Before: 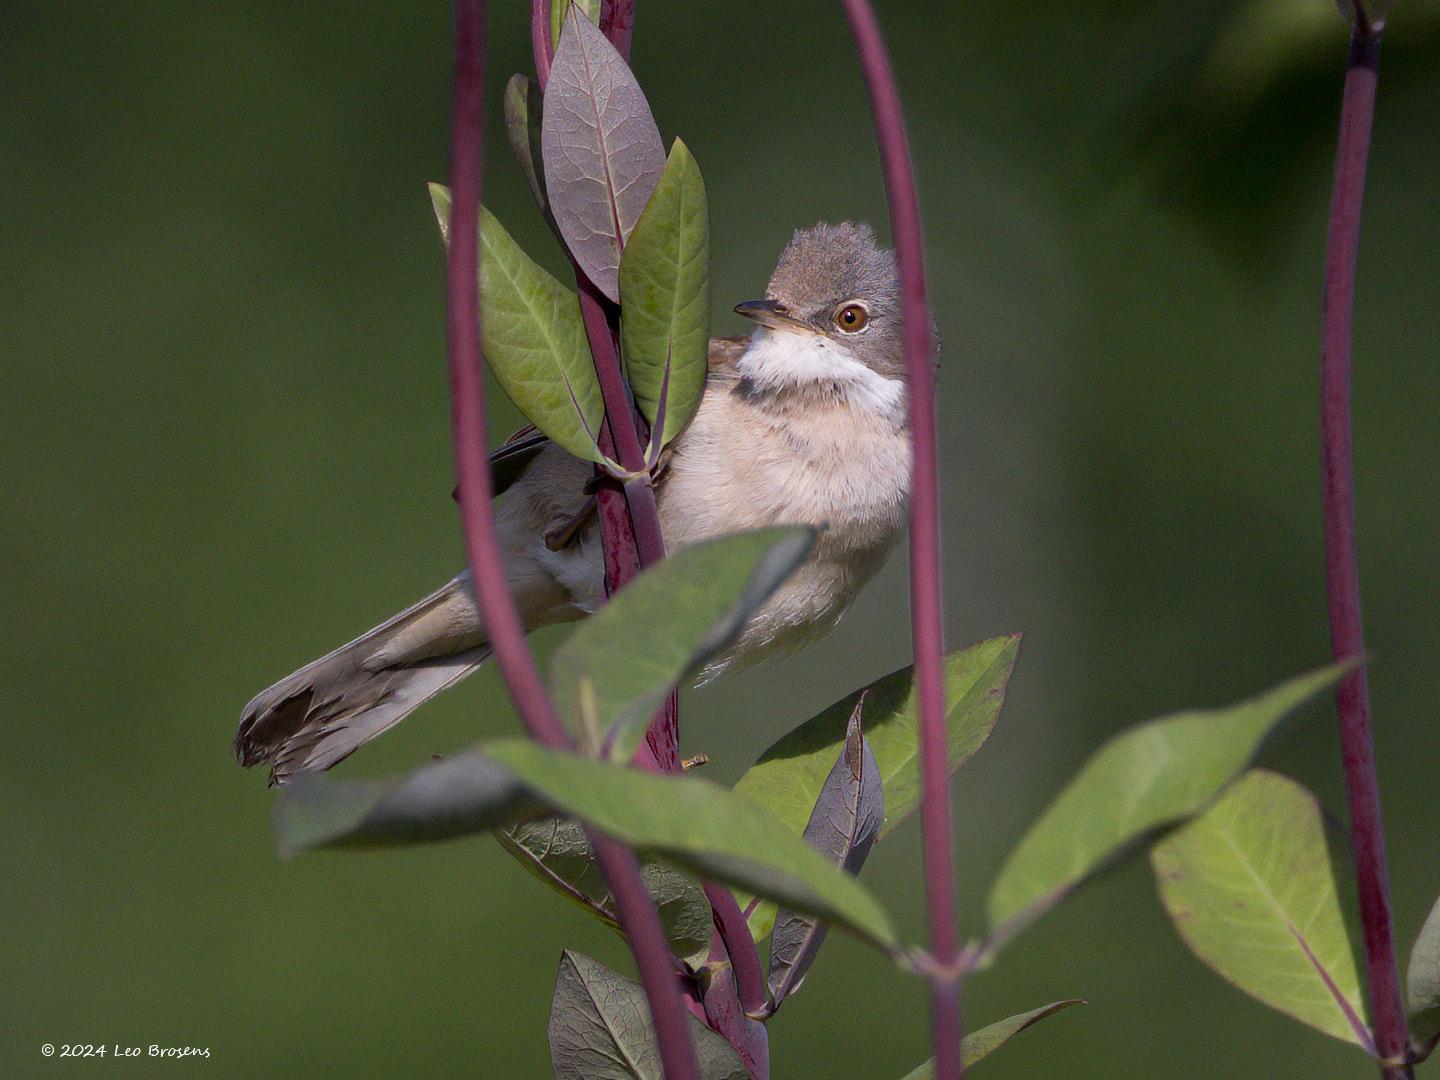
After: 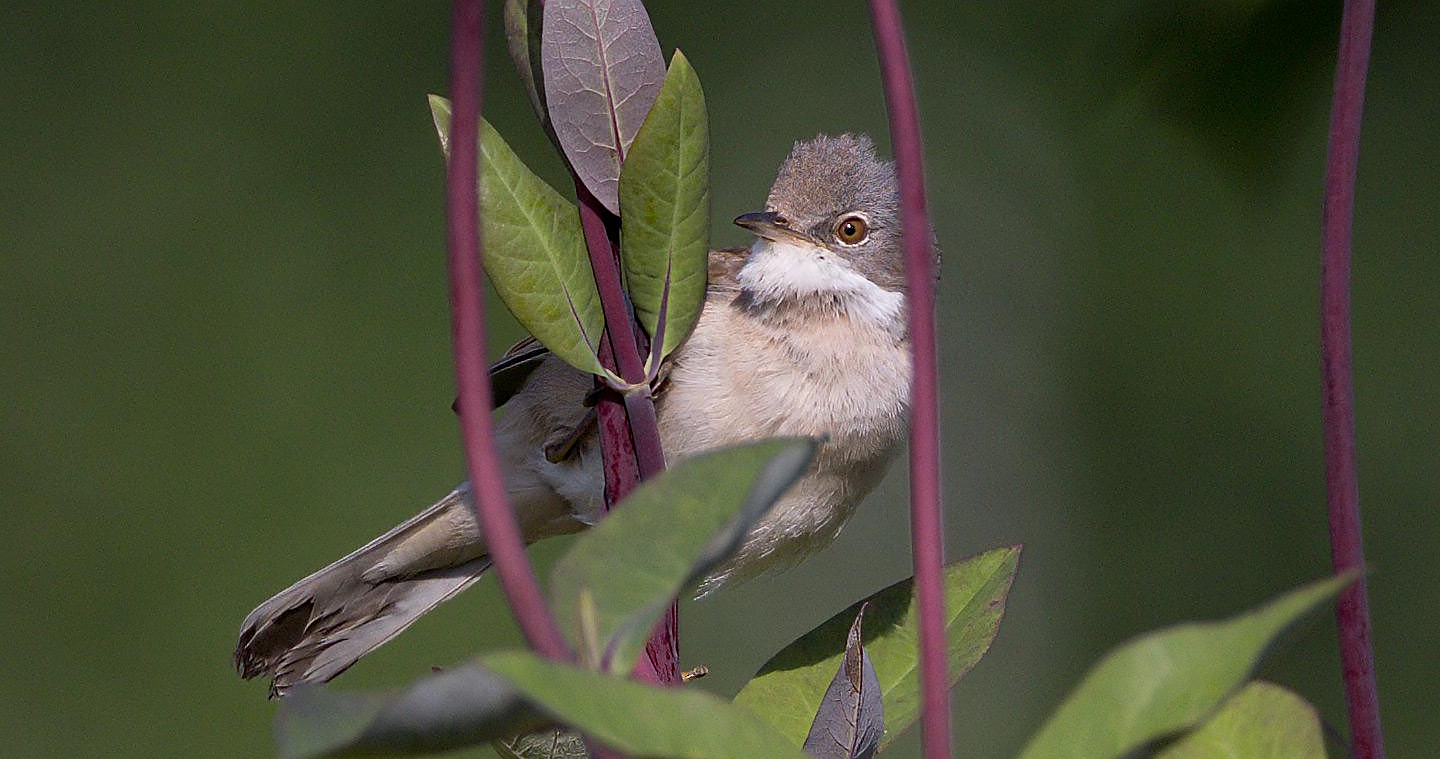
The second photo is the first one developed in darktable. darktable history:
crop and rotate: top 8.17%, bottom 21.534%
sharpen: amount 0.537
